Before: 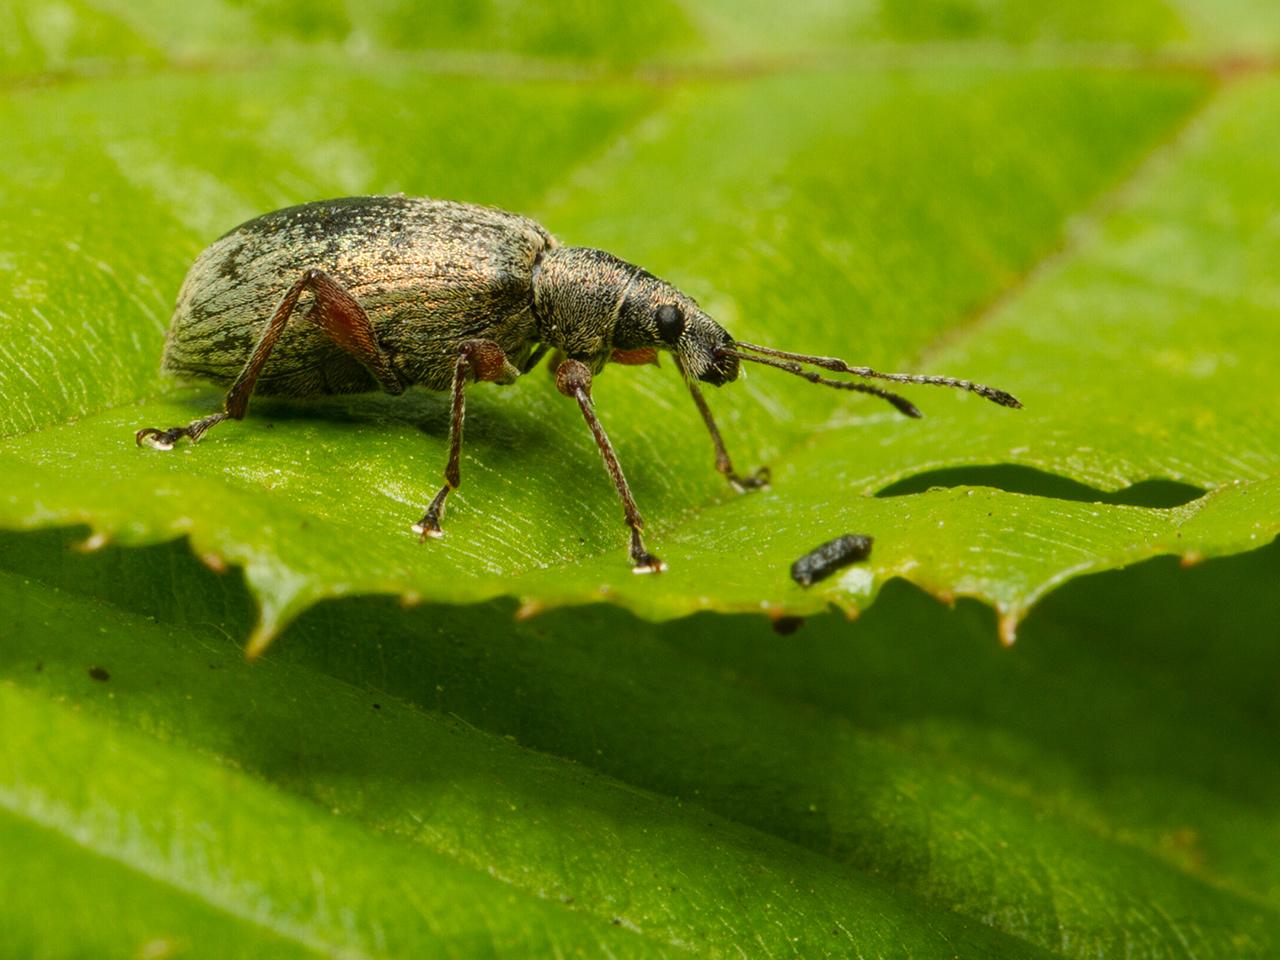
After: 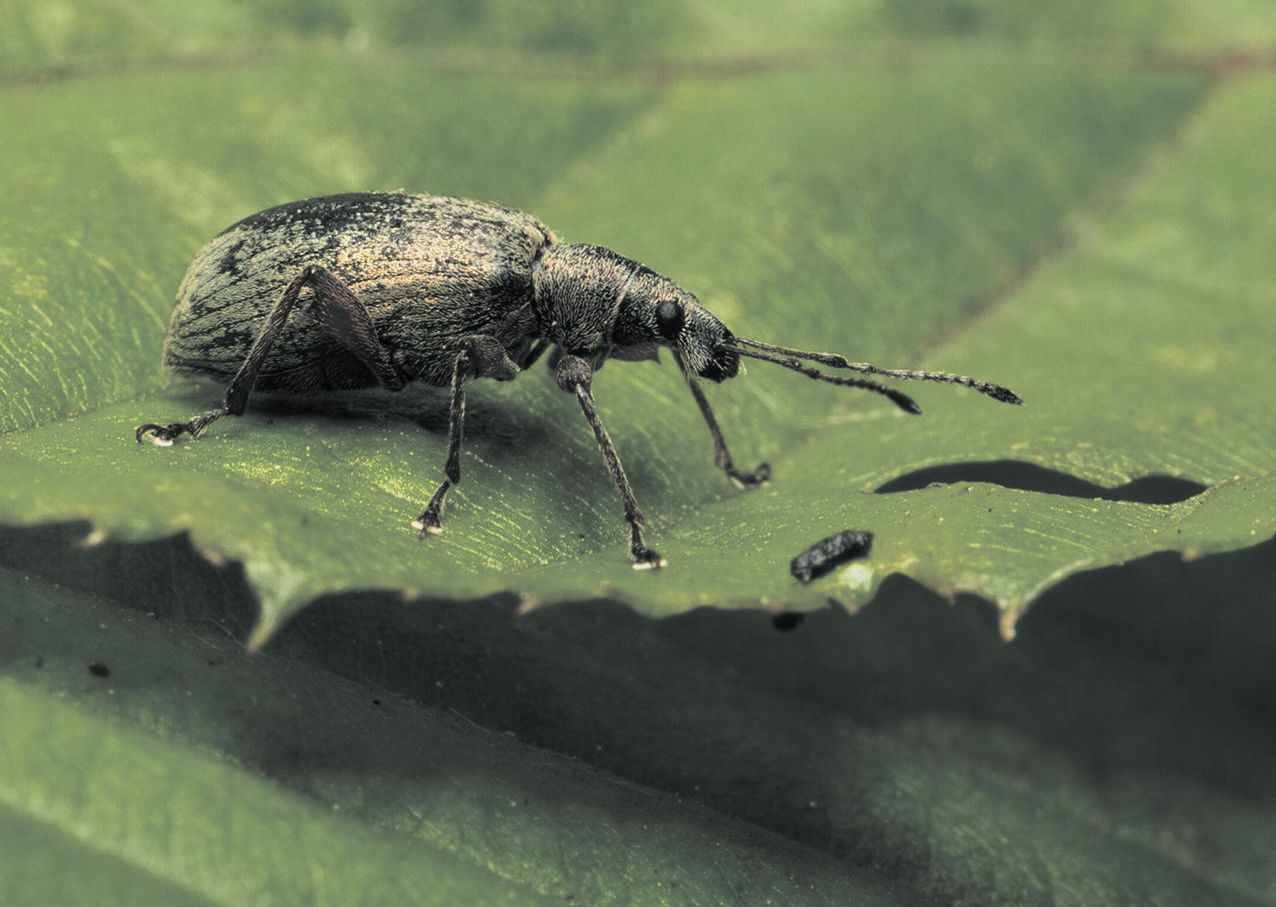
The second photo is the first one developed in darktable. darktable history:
crop: top 0.448%, right 0.264%, bottom 5.045%
exposure: compensate highlight preservation false
split-toning: shadows › hue 190.8°, shadows › saturation 0.05, highlights › hue 54°, highlights › saturation 0.05, compress 0%
